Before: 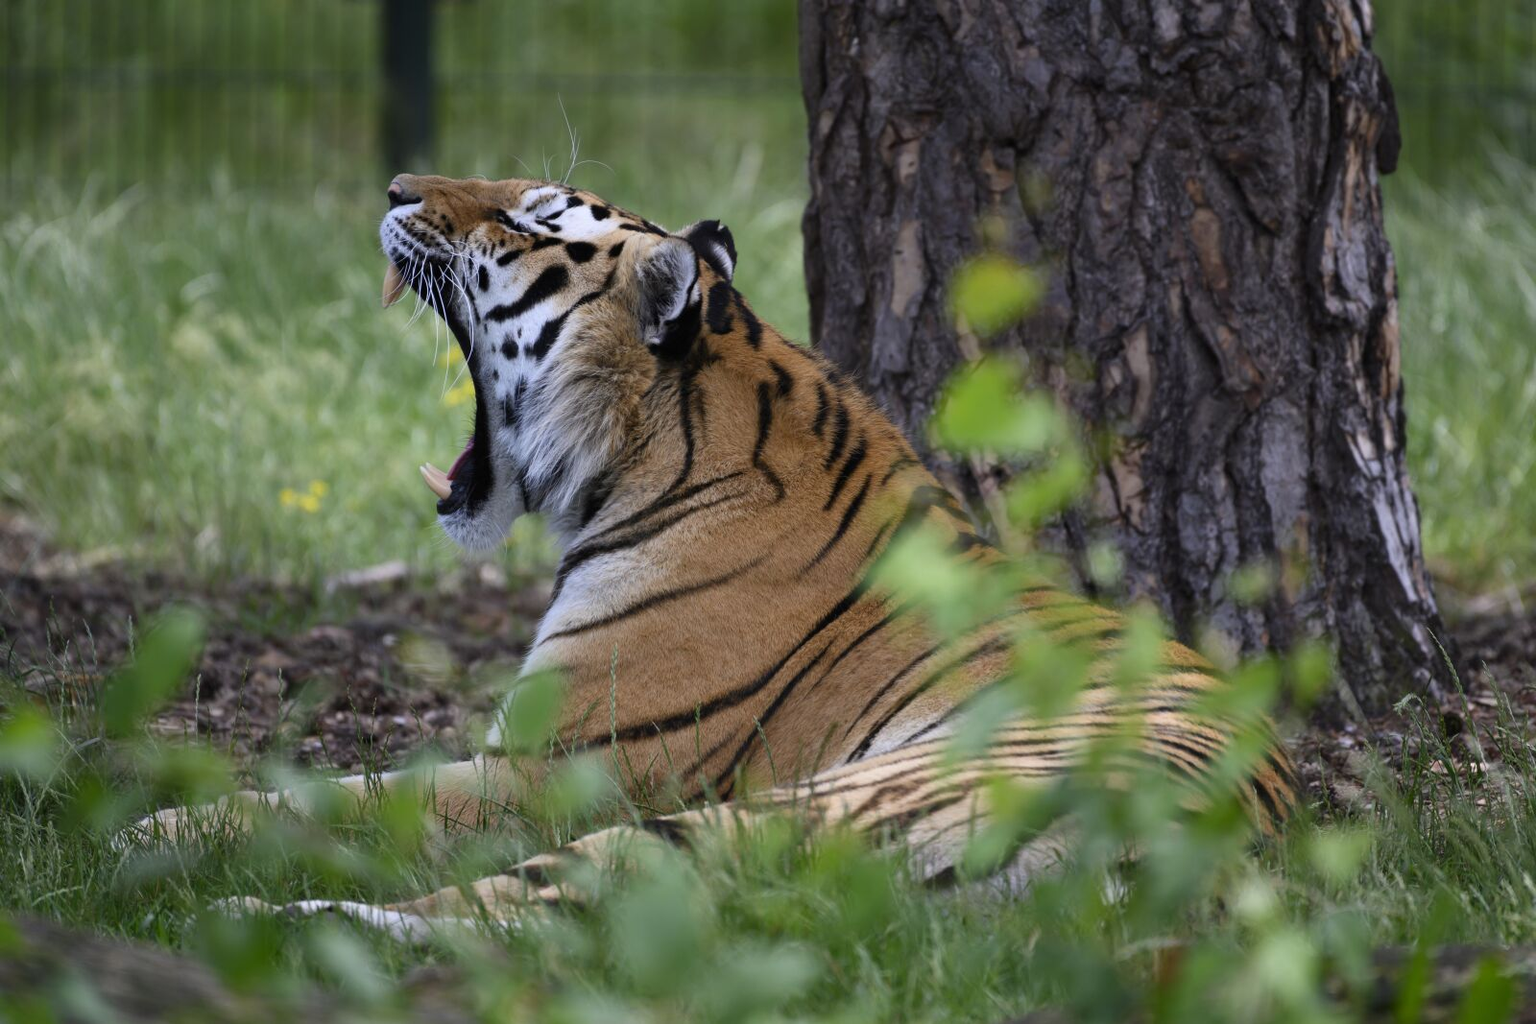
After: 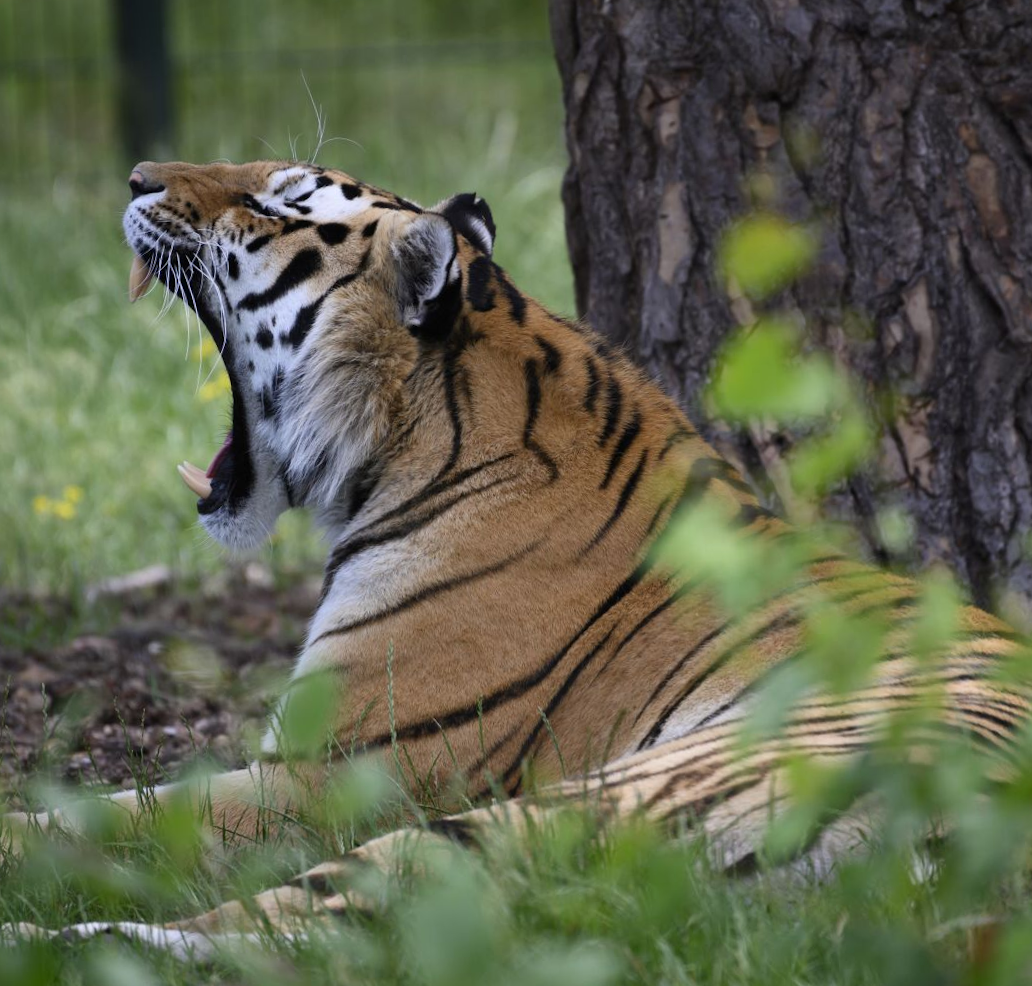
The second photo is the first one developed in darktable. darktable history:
crop and rotate: left 15.055%, right 18.278%
rotate and perspective: rotation -3°, crop left 0.031, crop right 0.968, crop top 0.07, crop bottom 0.93
